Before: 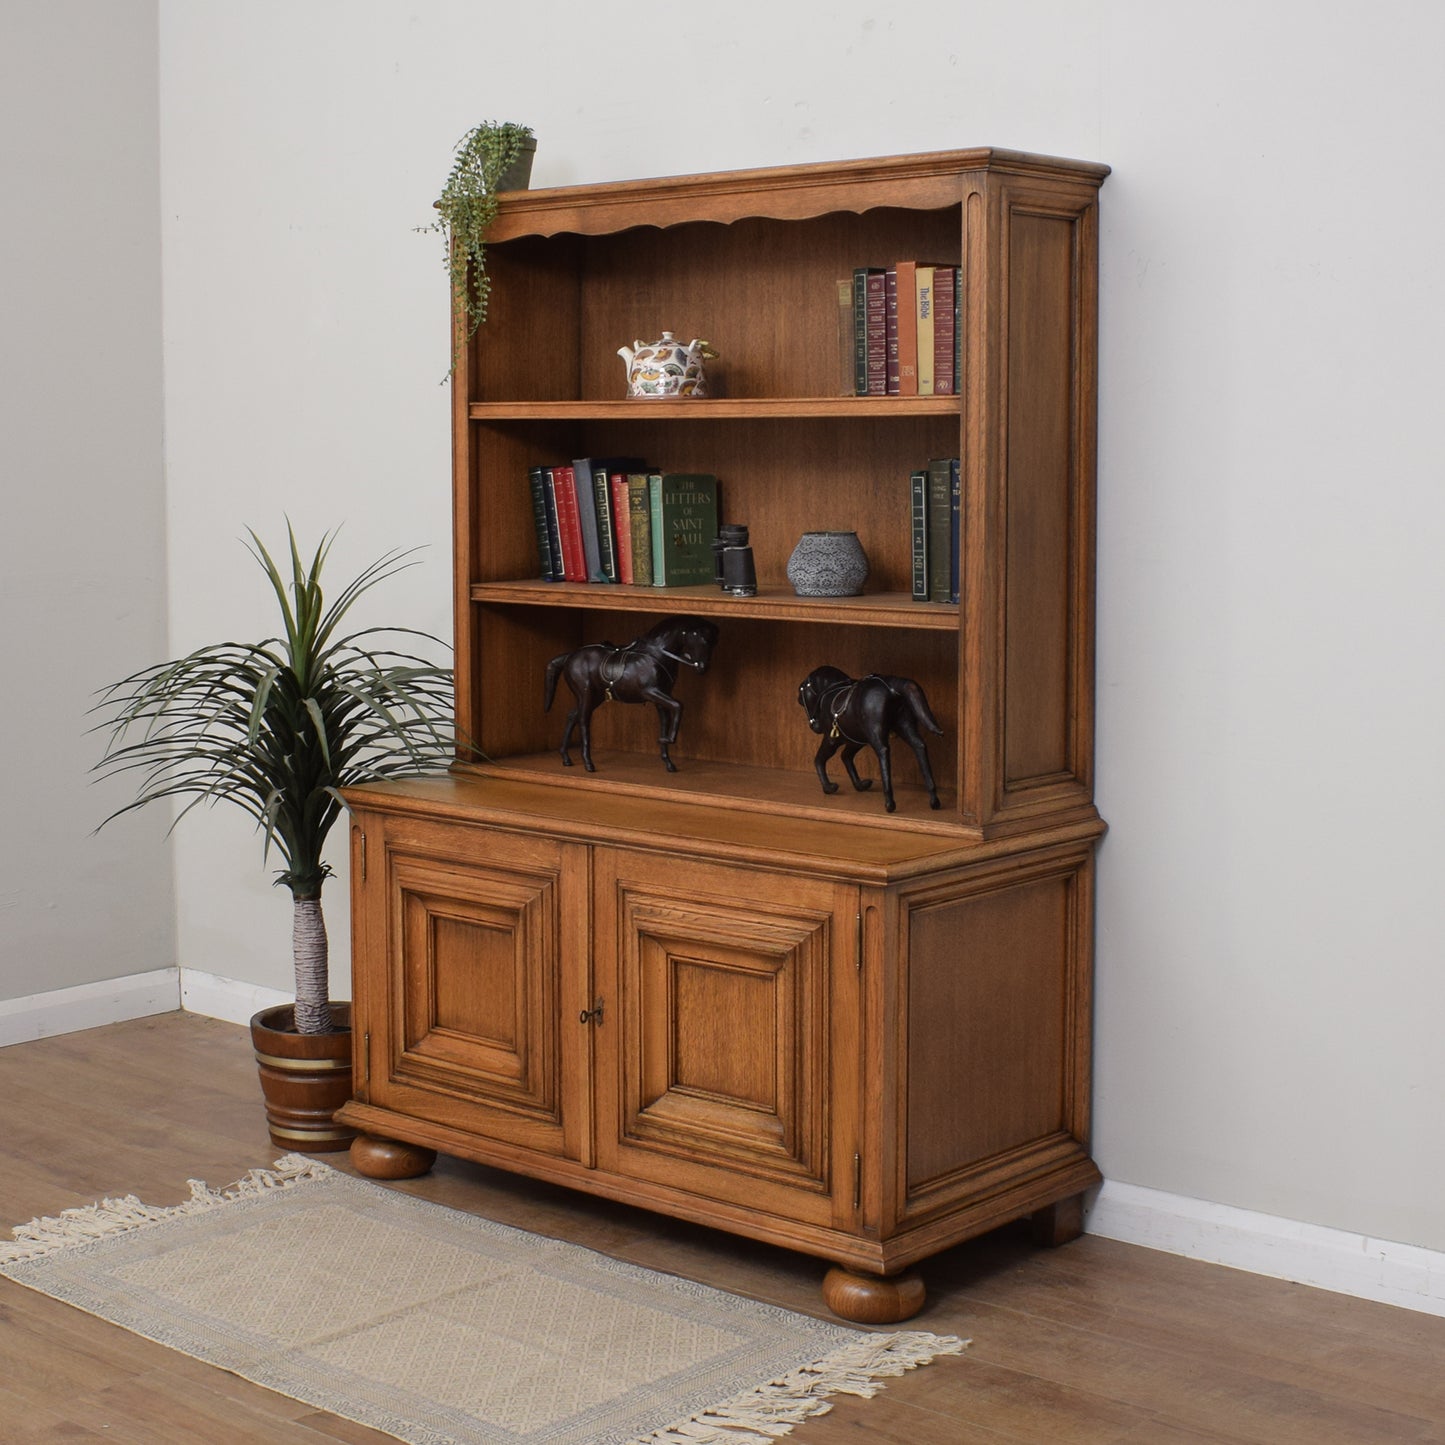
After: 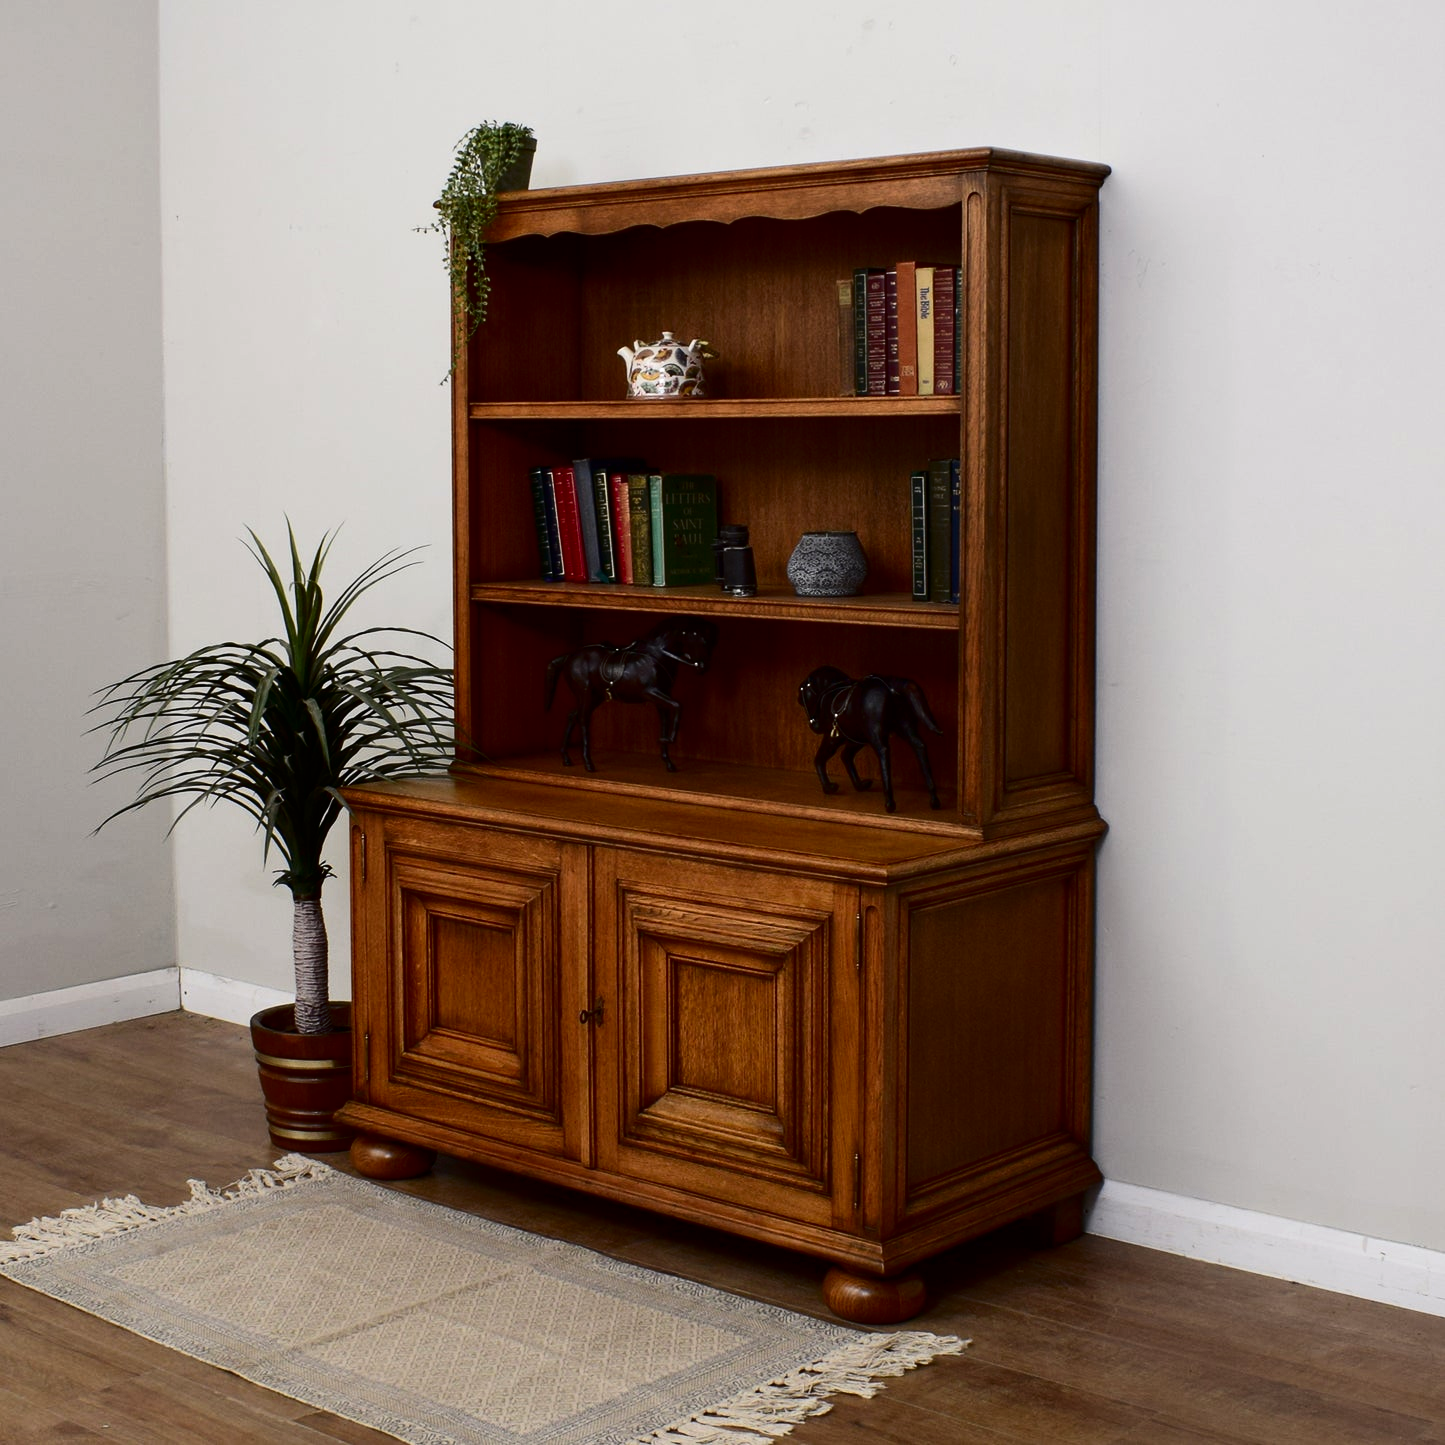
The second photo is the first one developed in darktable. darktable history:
contrast brightness saturation: contrast 0.241, brightness -0.223, saturation 0.148
